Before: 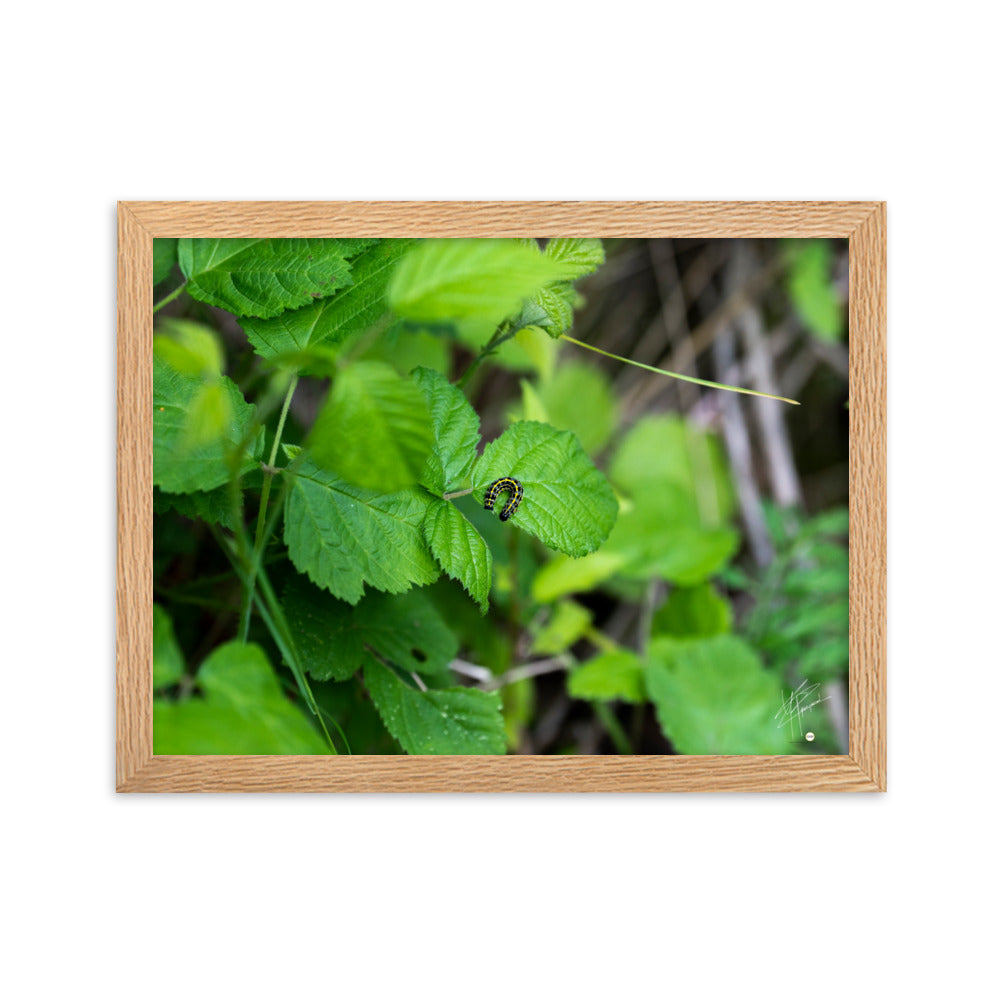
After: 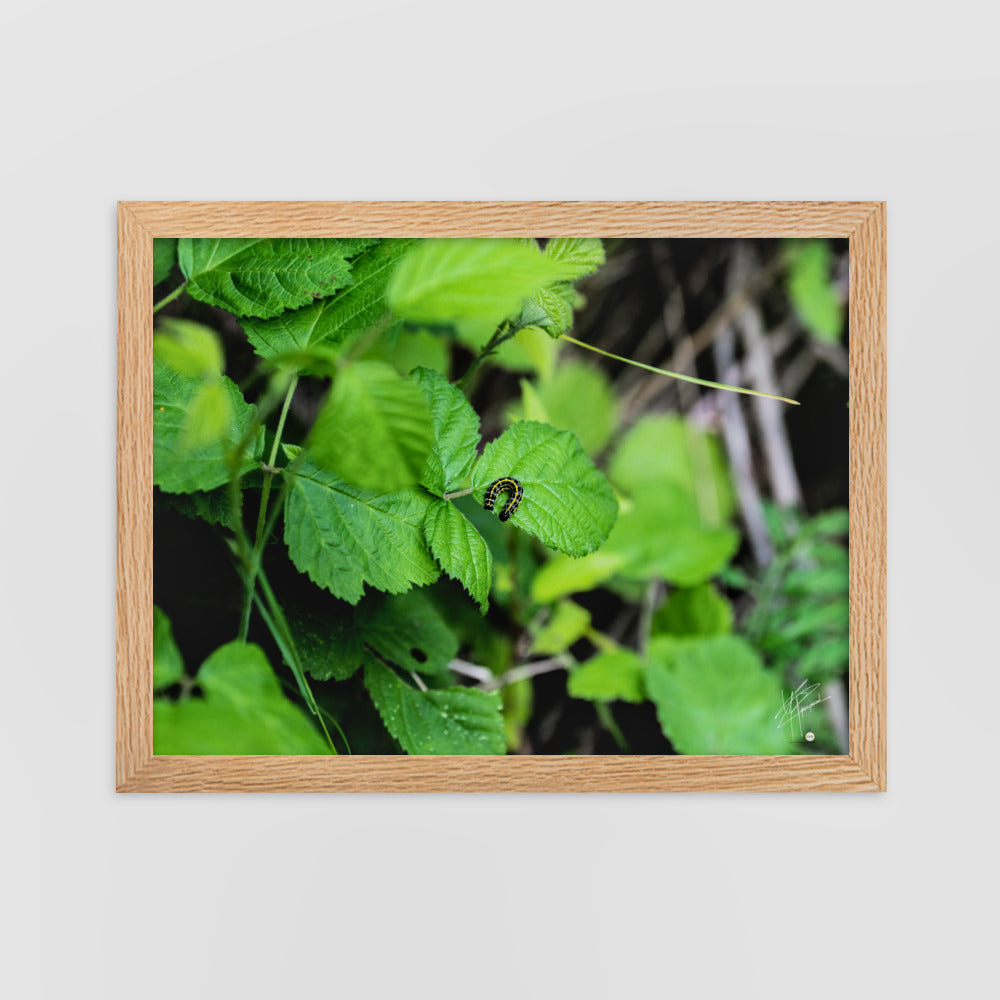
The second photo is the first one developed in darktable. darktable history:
local contrast: detail 110%
filmic rgb: black relative exposure -5 EV, hardness 2.88, contrast 1.4, highlights saturation mix -30%
